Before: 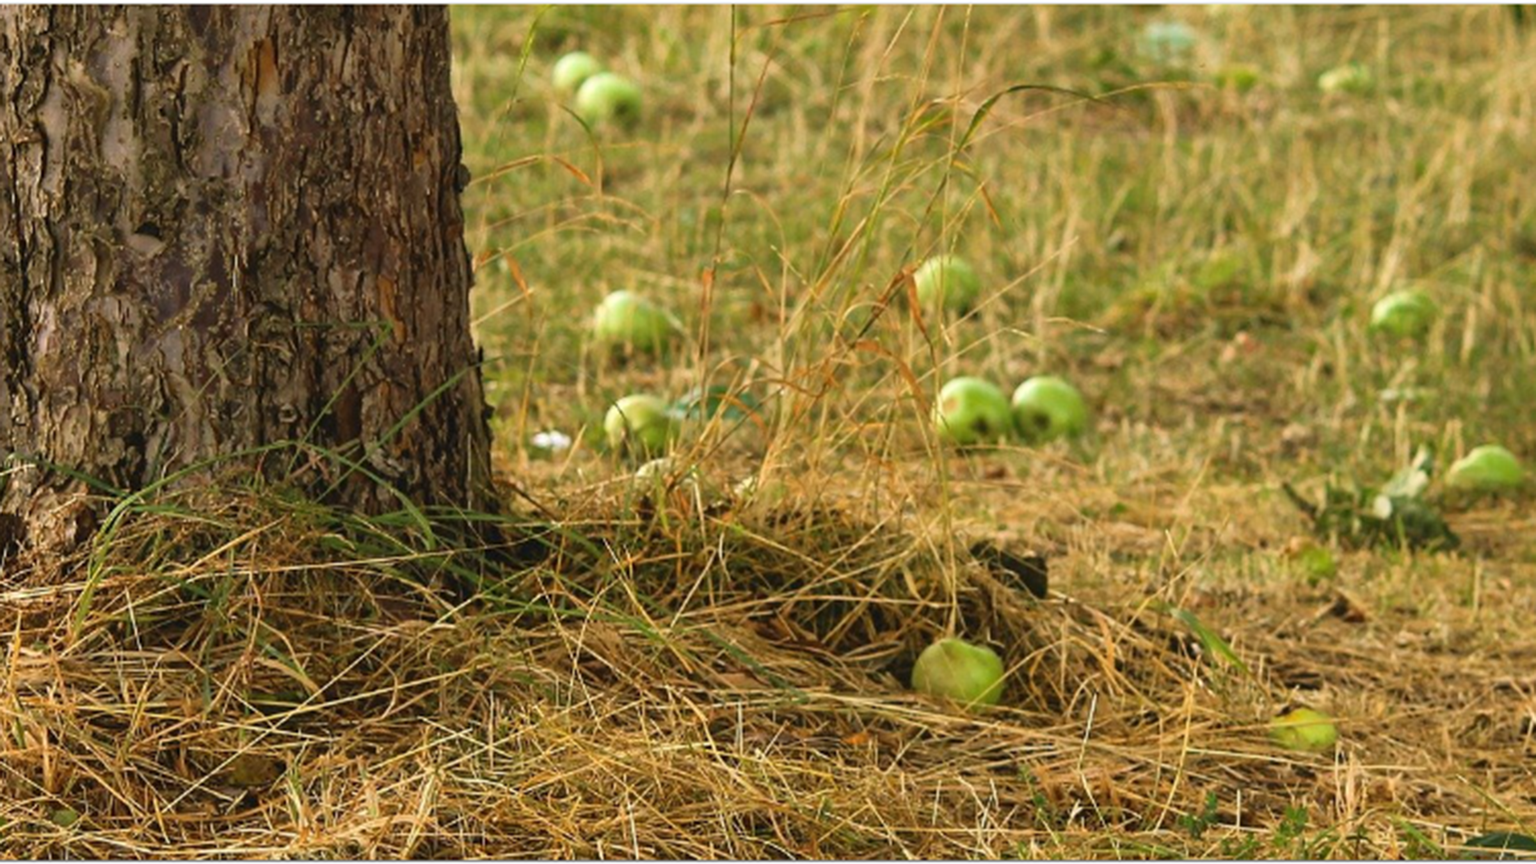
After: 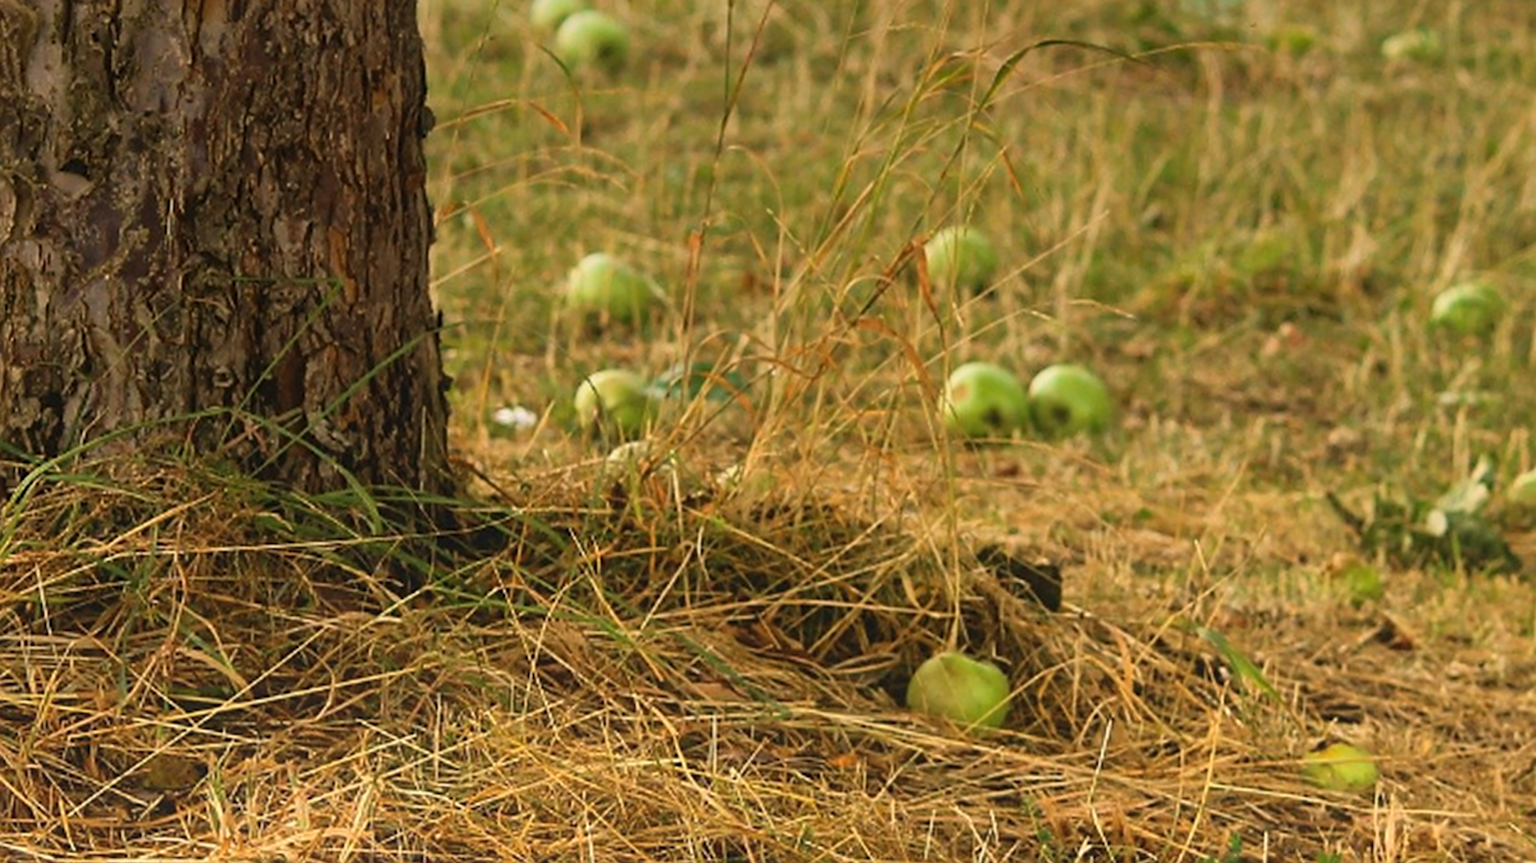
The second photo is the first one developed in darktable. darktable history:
bloom: size 40%
crop and rotate: angle -1.96°, left 3.097%, top 4.154%, right 1.586%, bottom 0.529%
sharpen: on, module defaults
white balance: red 1.045, blue 0.932
graduated density: on, module defaults
